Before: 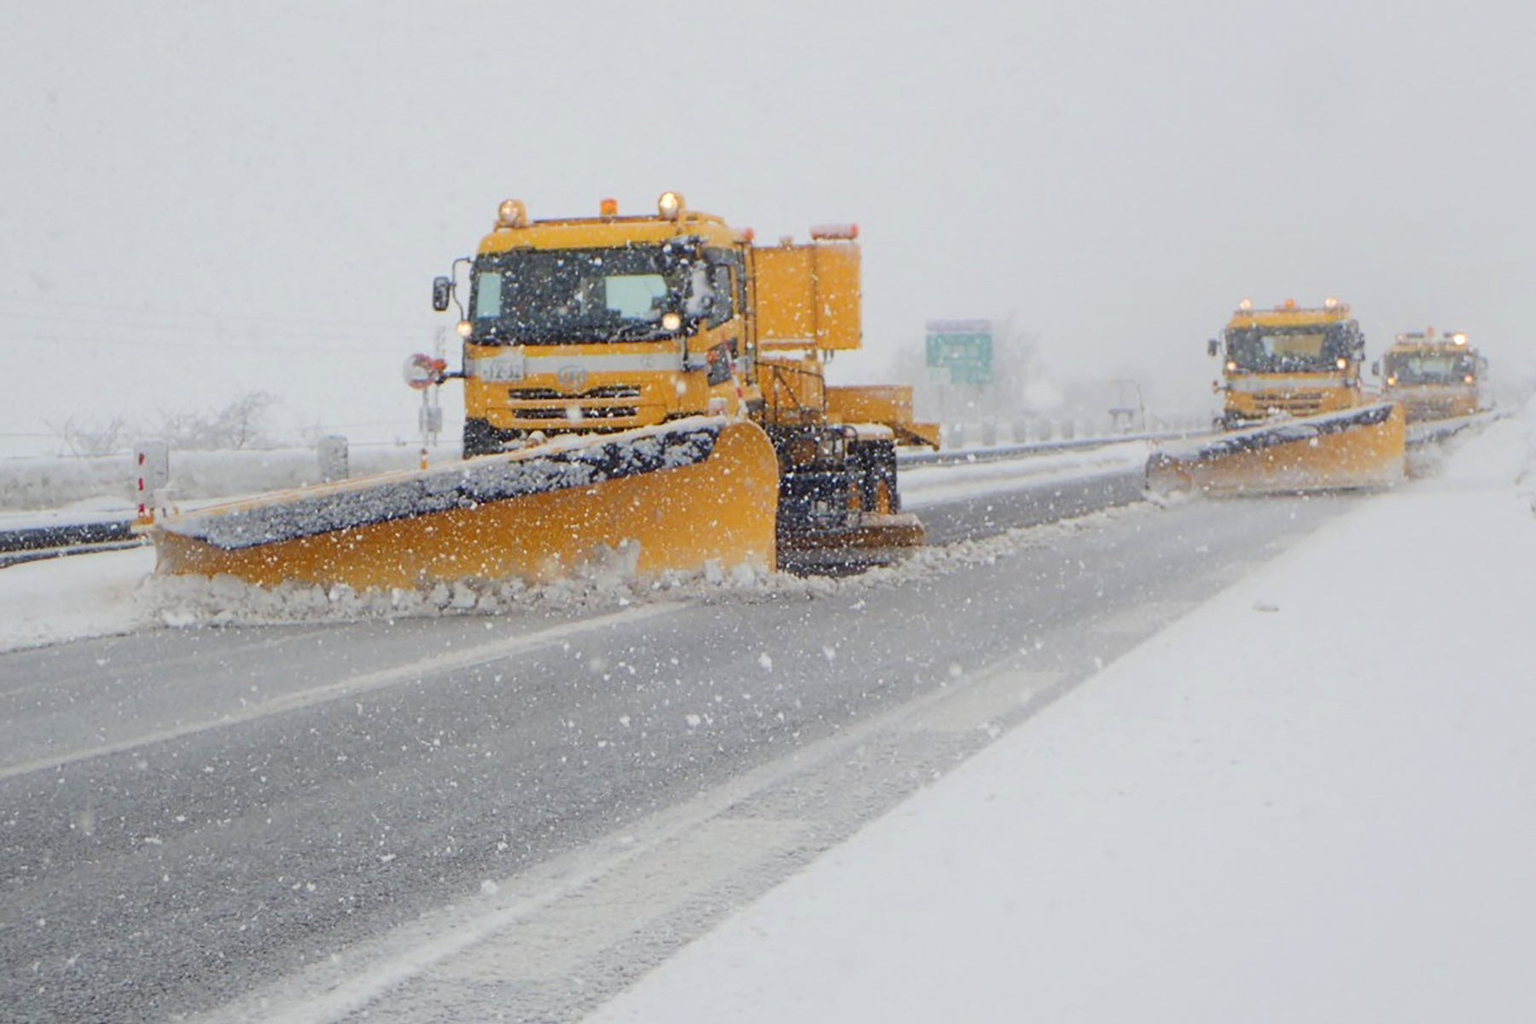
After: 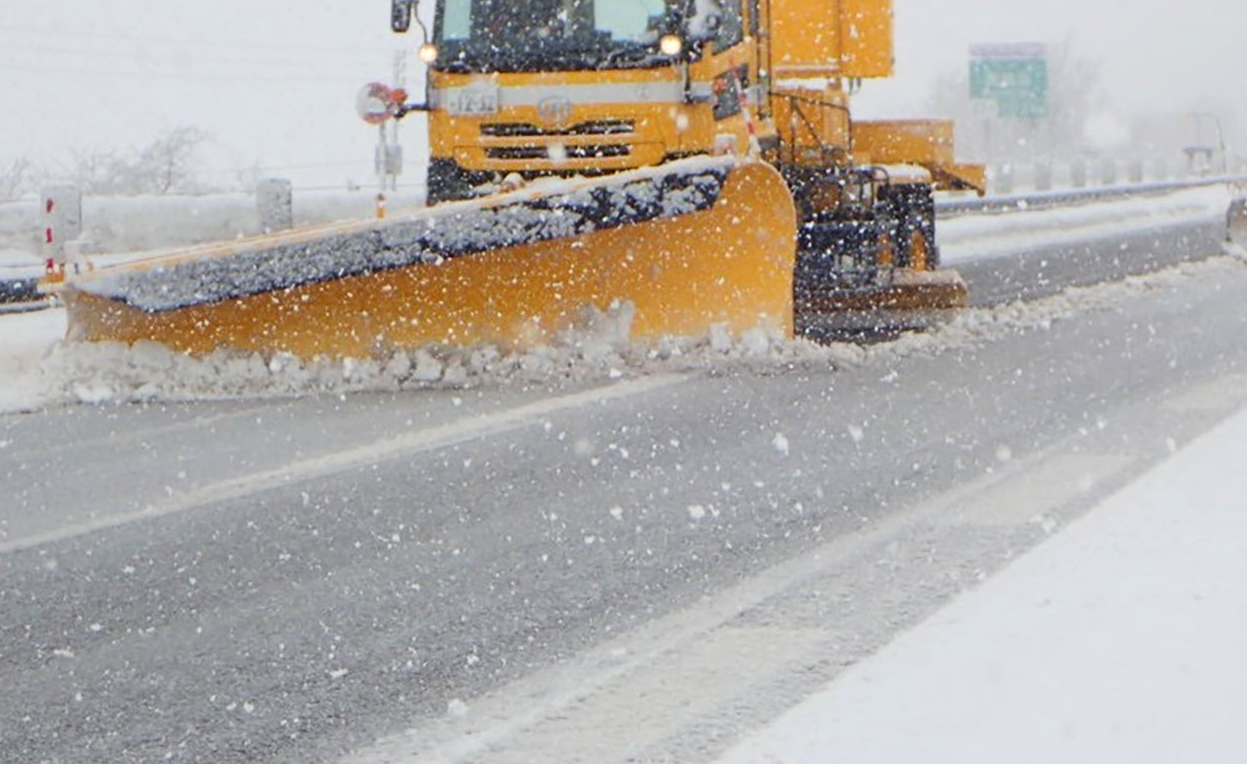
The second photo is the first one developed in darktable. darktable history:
exposure: exposure 0.2 EV, compensate highlight preservation false
crop: left 6.488%, top 27.668%, right 24.183%, bottom 8.656%
